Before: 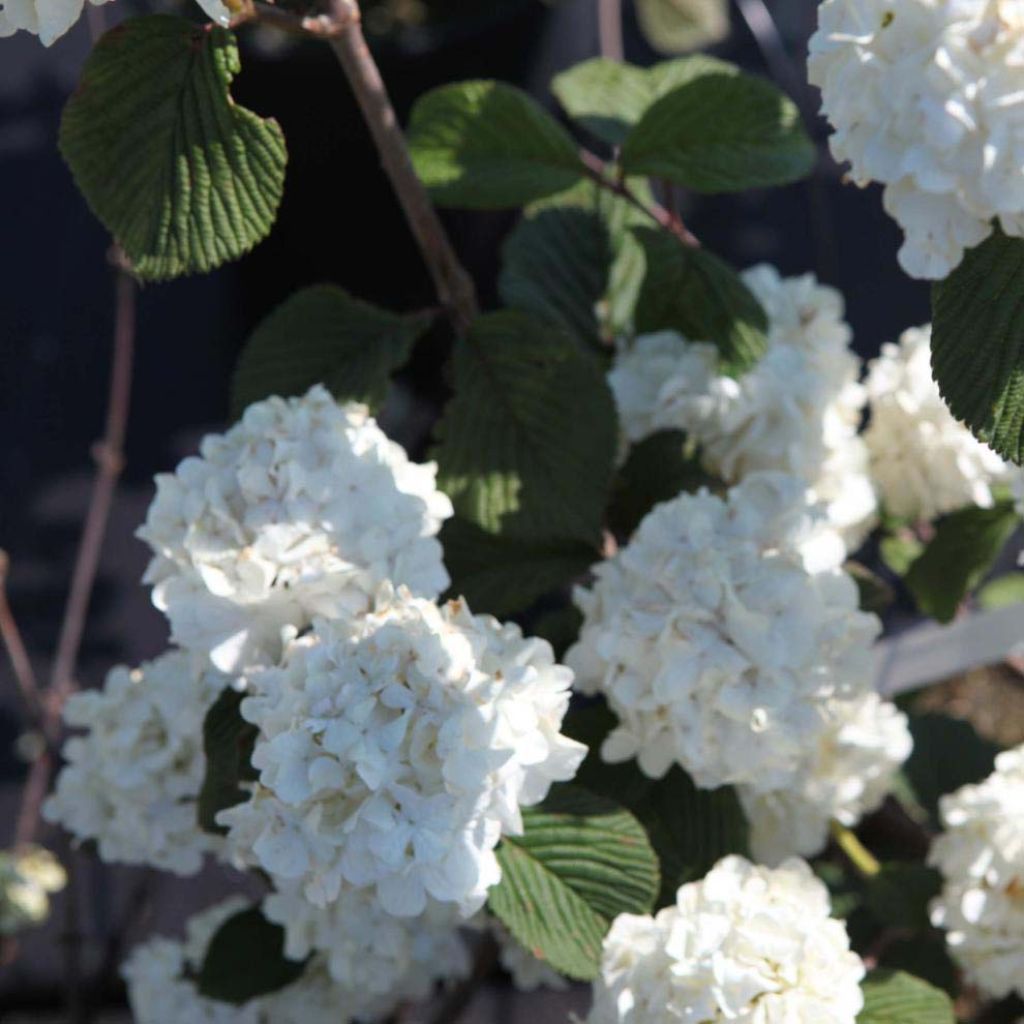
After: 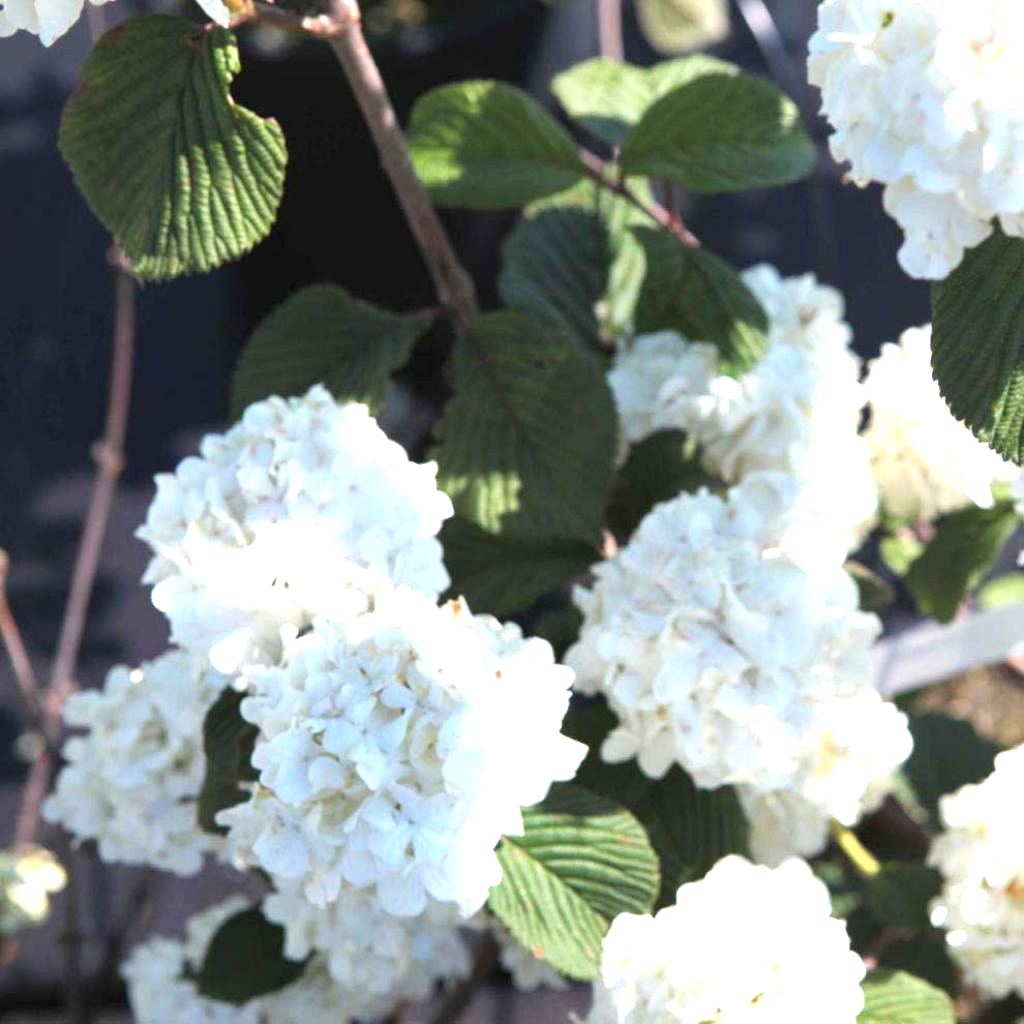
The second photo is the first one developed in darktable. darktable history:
exposure: black level correction 0, exposure 1.371 EV, compensate exposure bias true, compensate highlight preservation false
